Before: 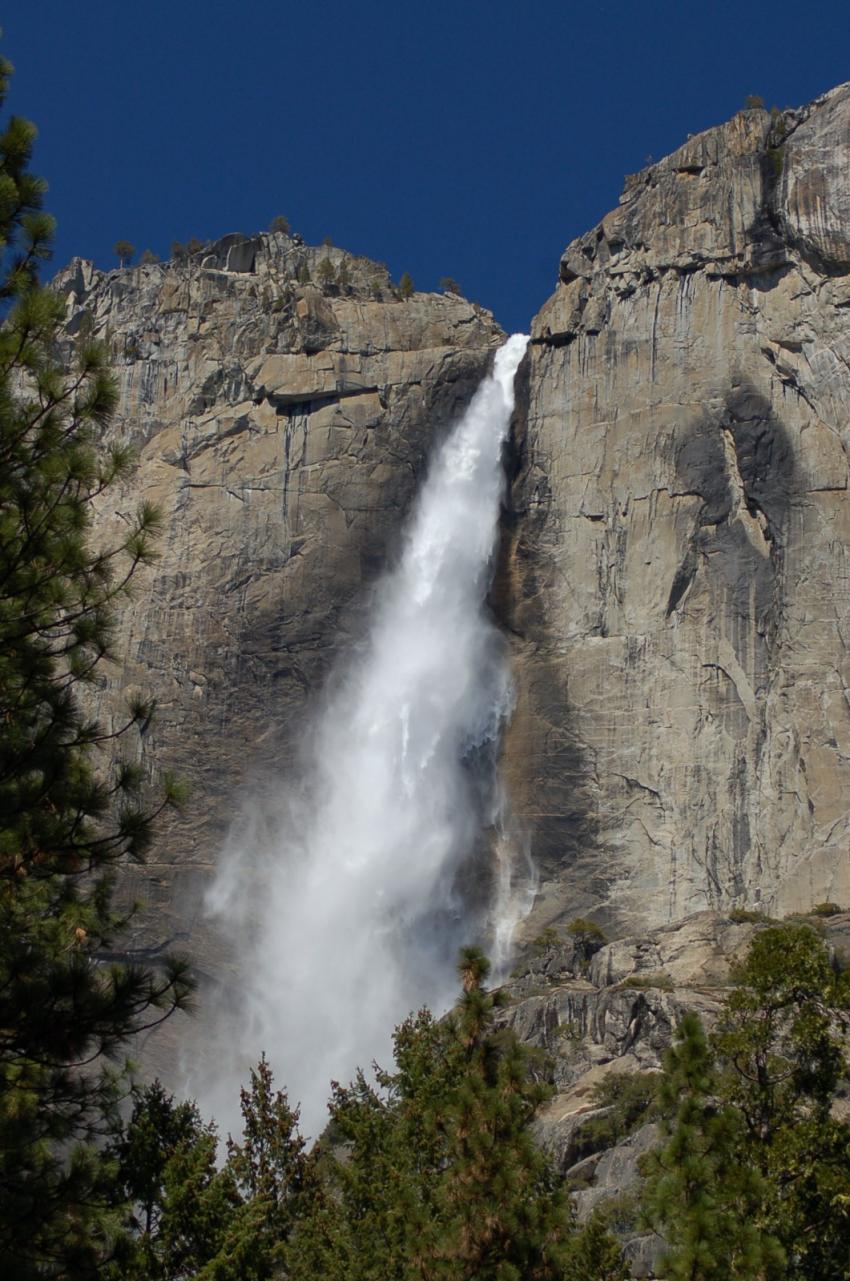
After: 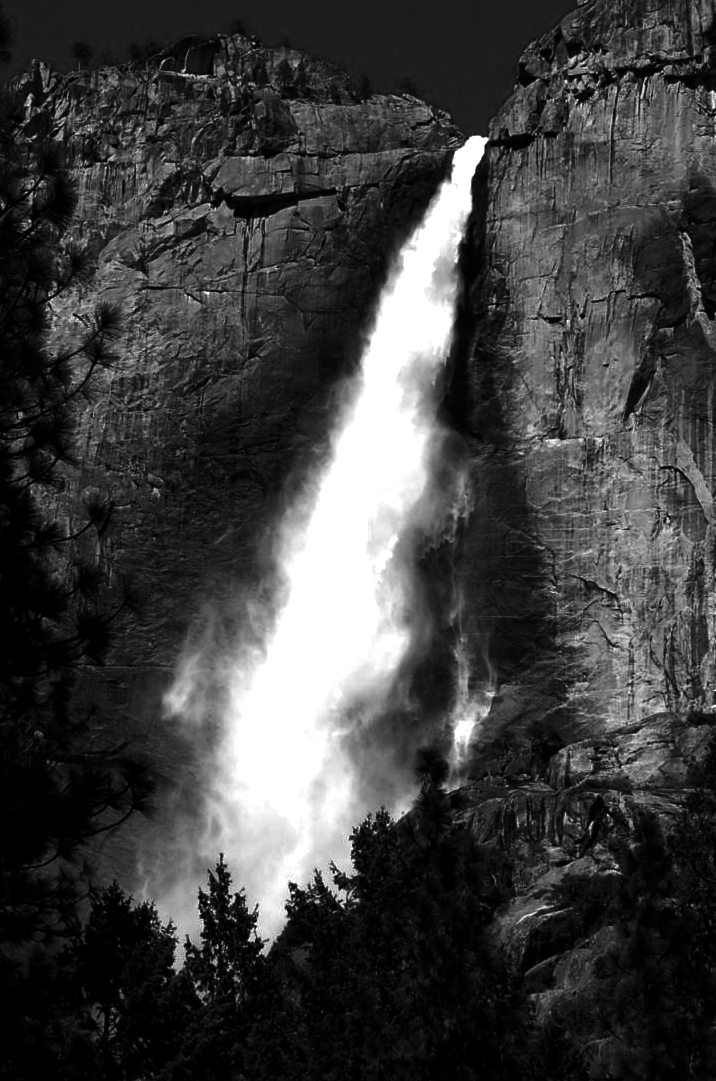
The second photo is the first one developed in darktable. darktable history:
exposure: black level correction 0, exposure 0.889 EV, compensate highlight preservation false
crop and rotate: left 4.976%, top 15.548%, right 10.7%
contrast brightness saturation: contrast 0.025, brightness -0.993, saturation -0.989
color calibration: output gray [0.23, 0.37, 0.4, 0], illuminant as shot in camera, x 0.379, y 0.396, temperature 4137.21 K
